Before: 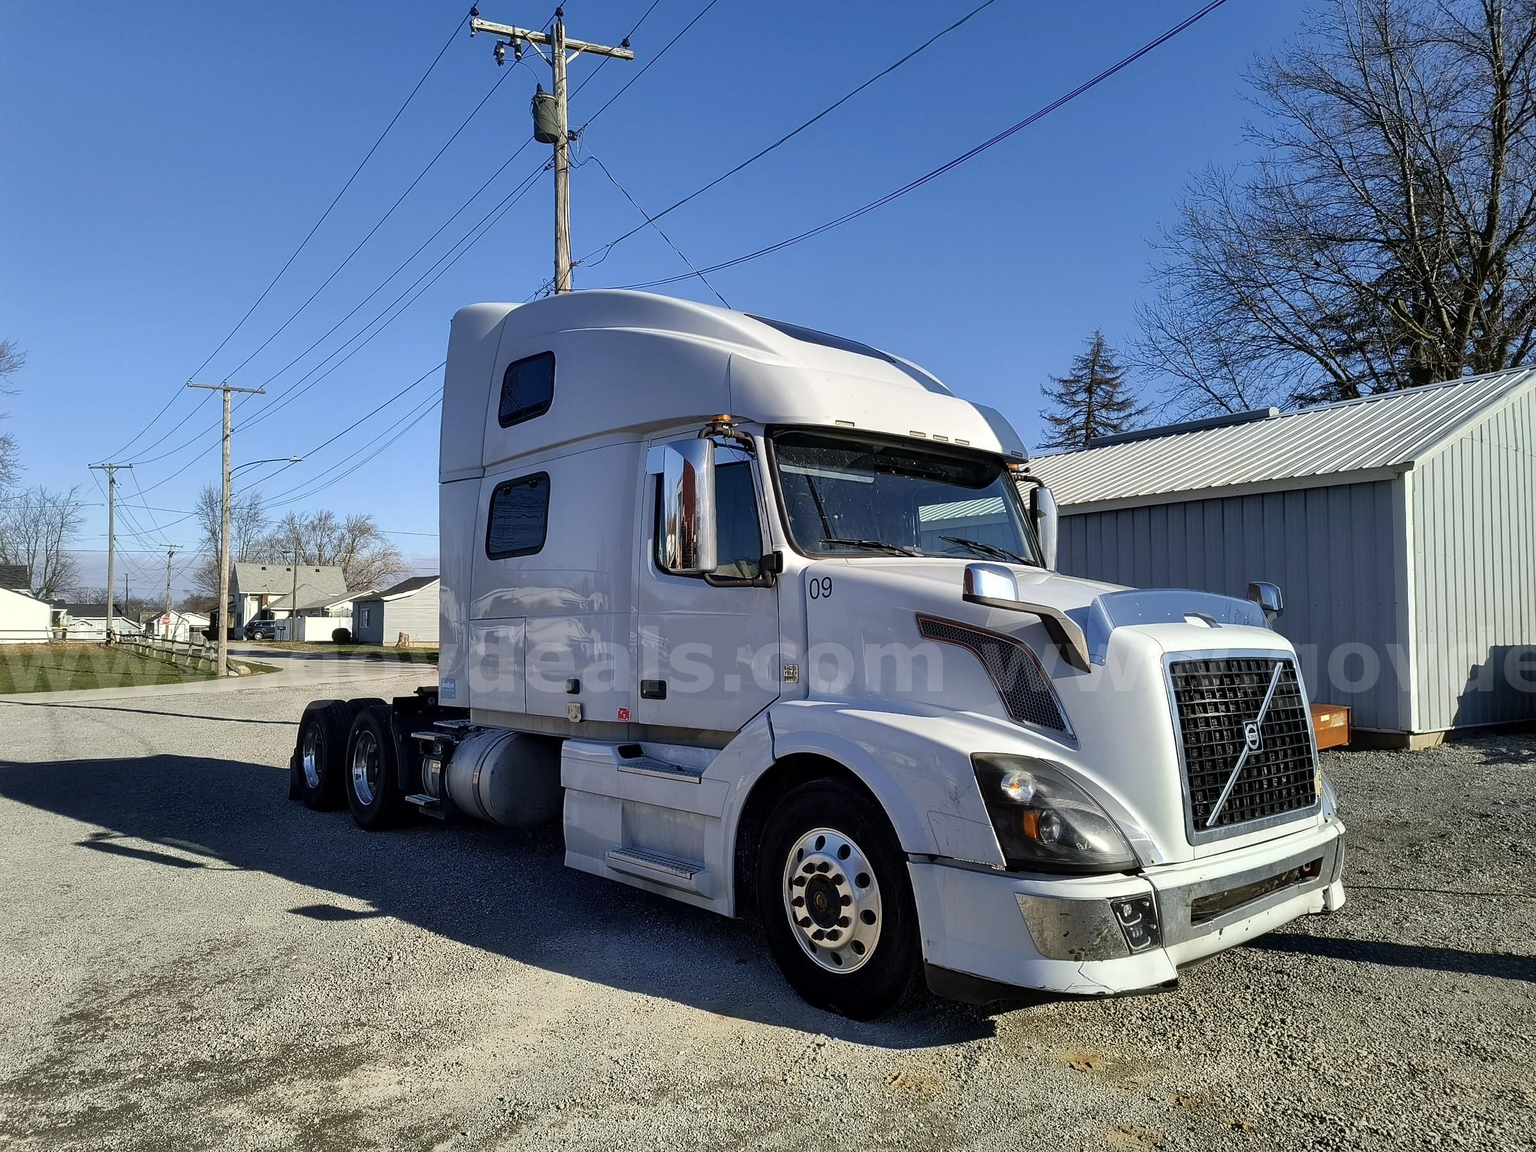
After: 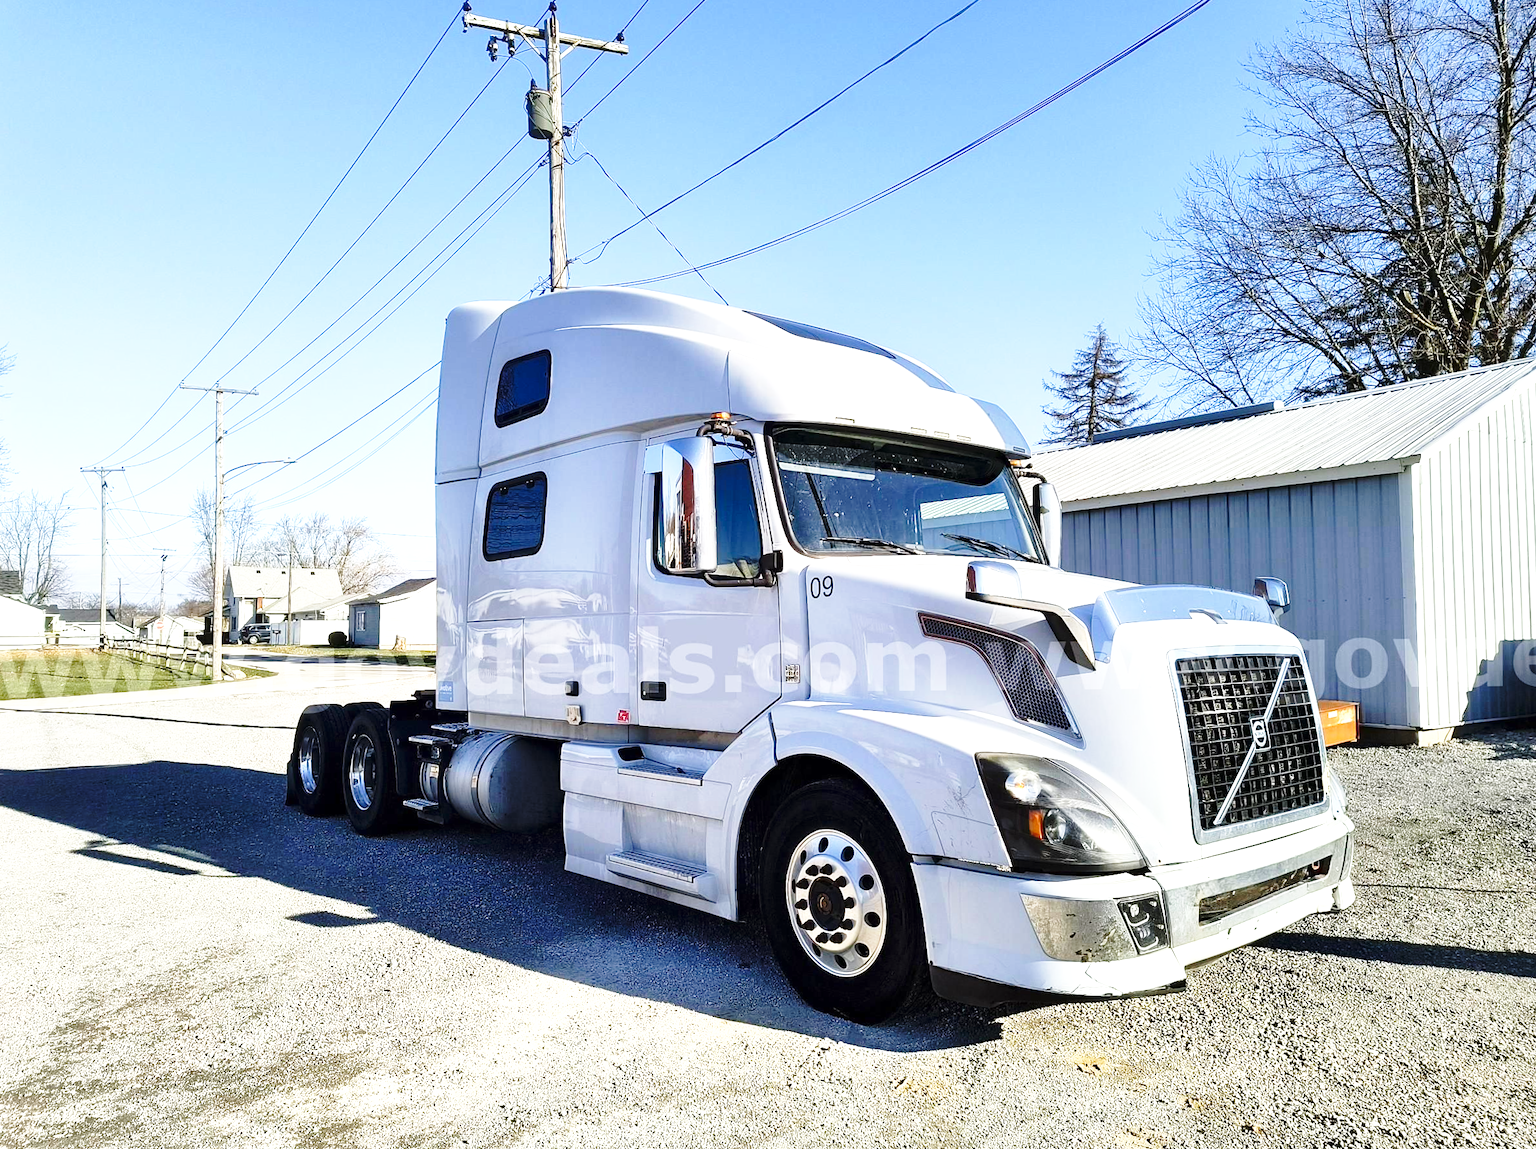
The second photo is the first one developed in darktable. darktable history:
exposure: exposure 1 EV, compensate highlight preservation false
rotate and perspective: rotation -0.45°, automatic cropping original format, crop left 0.008, crop right 0.992, crop top 0.012, crop bottom 0.988
base curve: curves: ch0 [(0, 0) (0.036, 0.037) (0.121, 0.228) (0.46, 0.76) (0.859, 0.983) (1, 1)], preserve colors none
